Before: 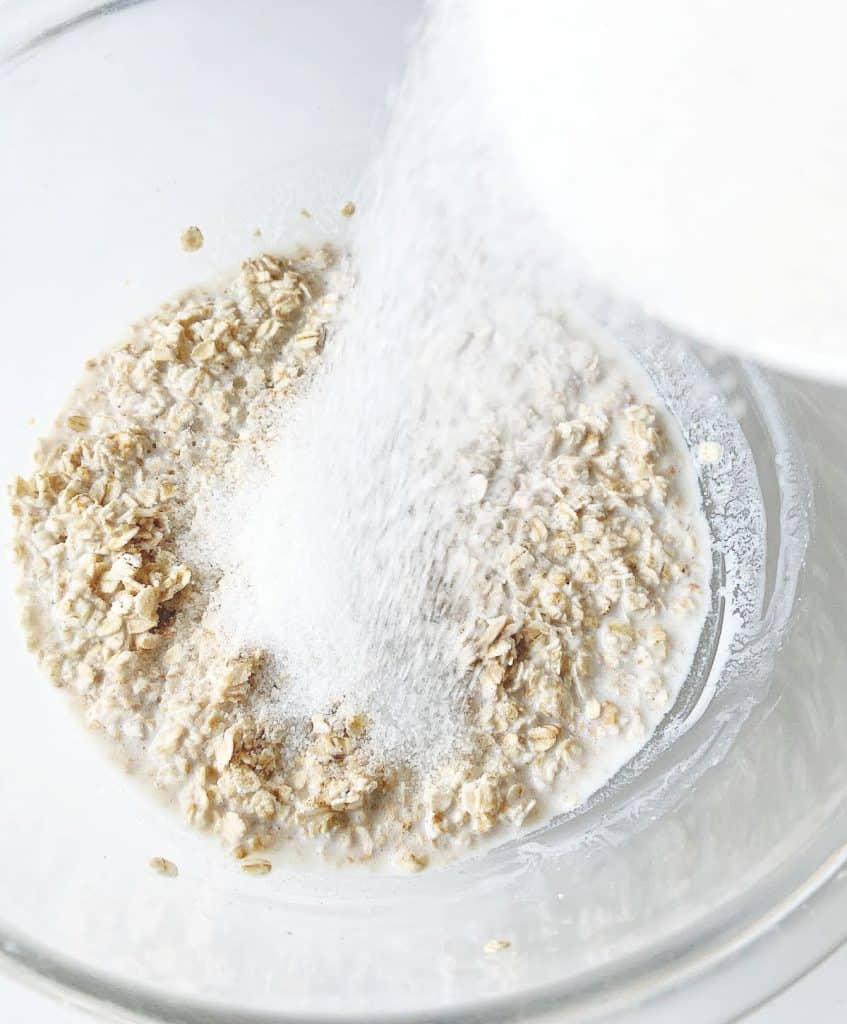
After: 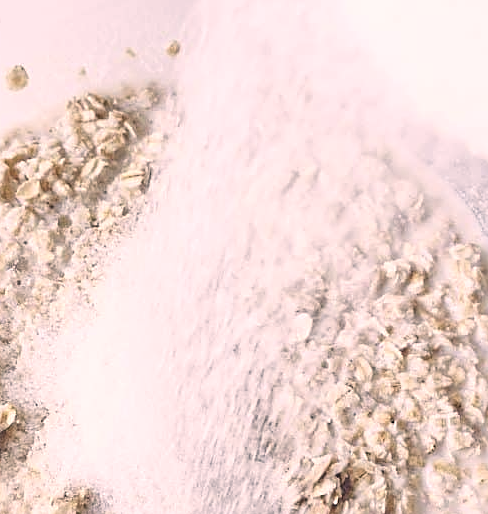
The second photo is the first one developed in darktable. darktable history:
crop: left 20.777%, top 15.725%, right 21.605%, bottom 33.998%
sharpen: on, module defaults
color correction: highlights a* 13.97, highlights b* 6.02, shadows a* -5.55, shadows b* -15.35, saturation 0.828
